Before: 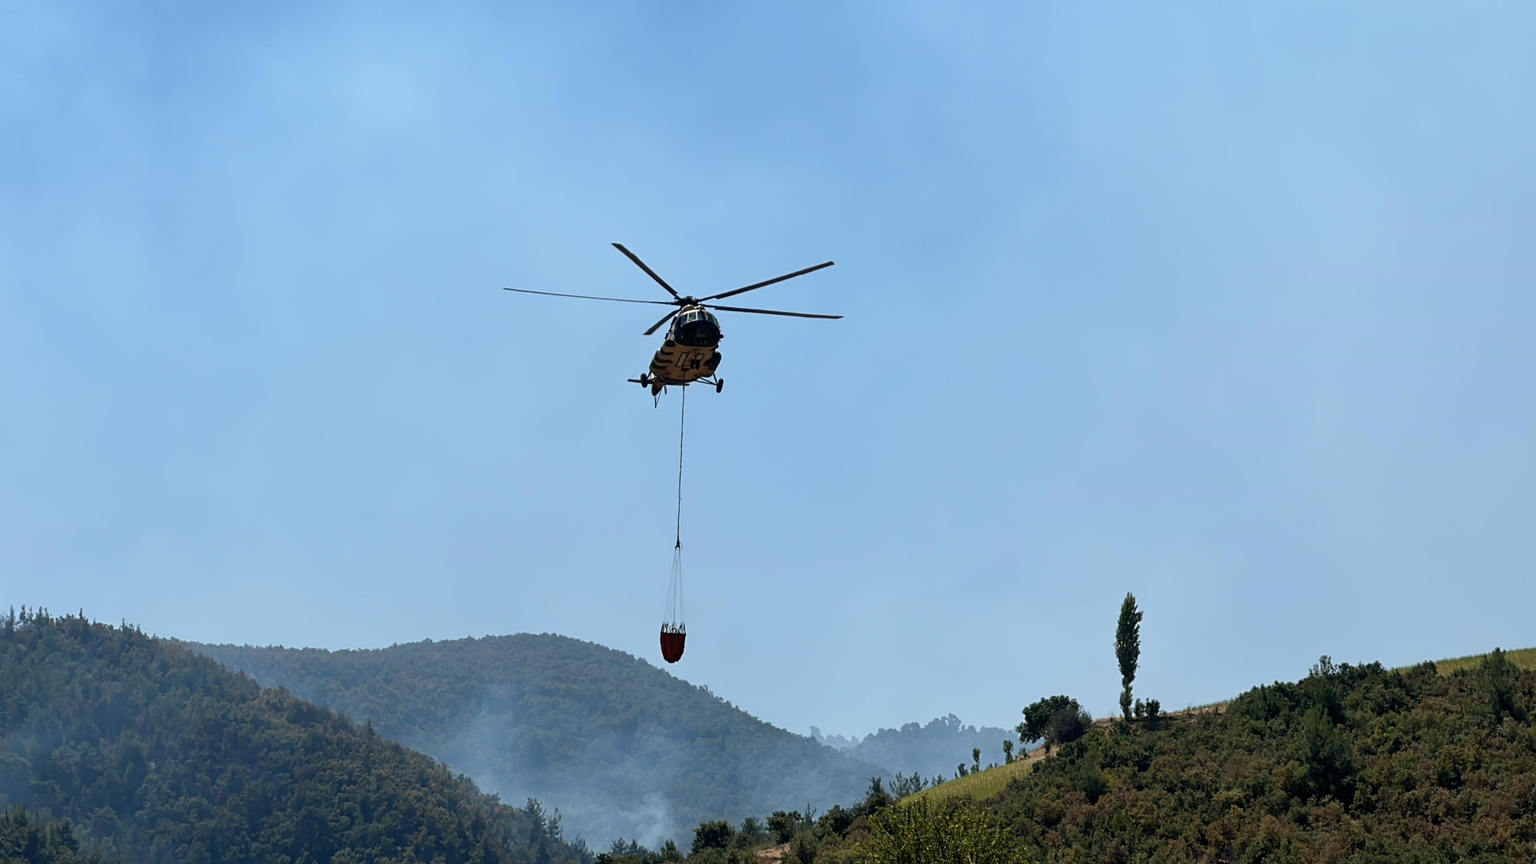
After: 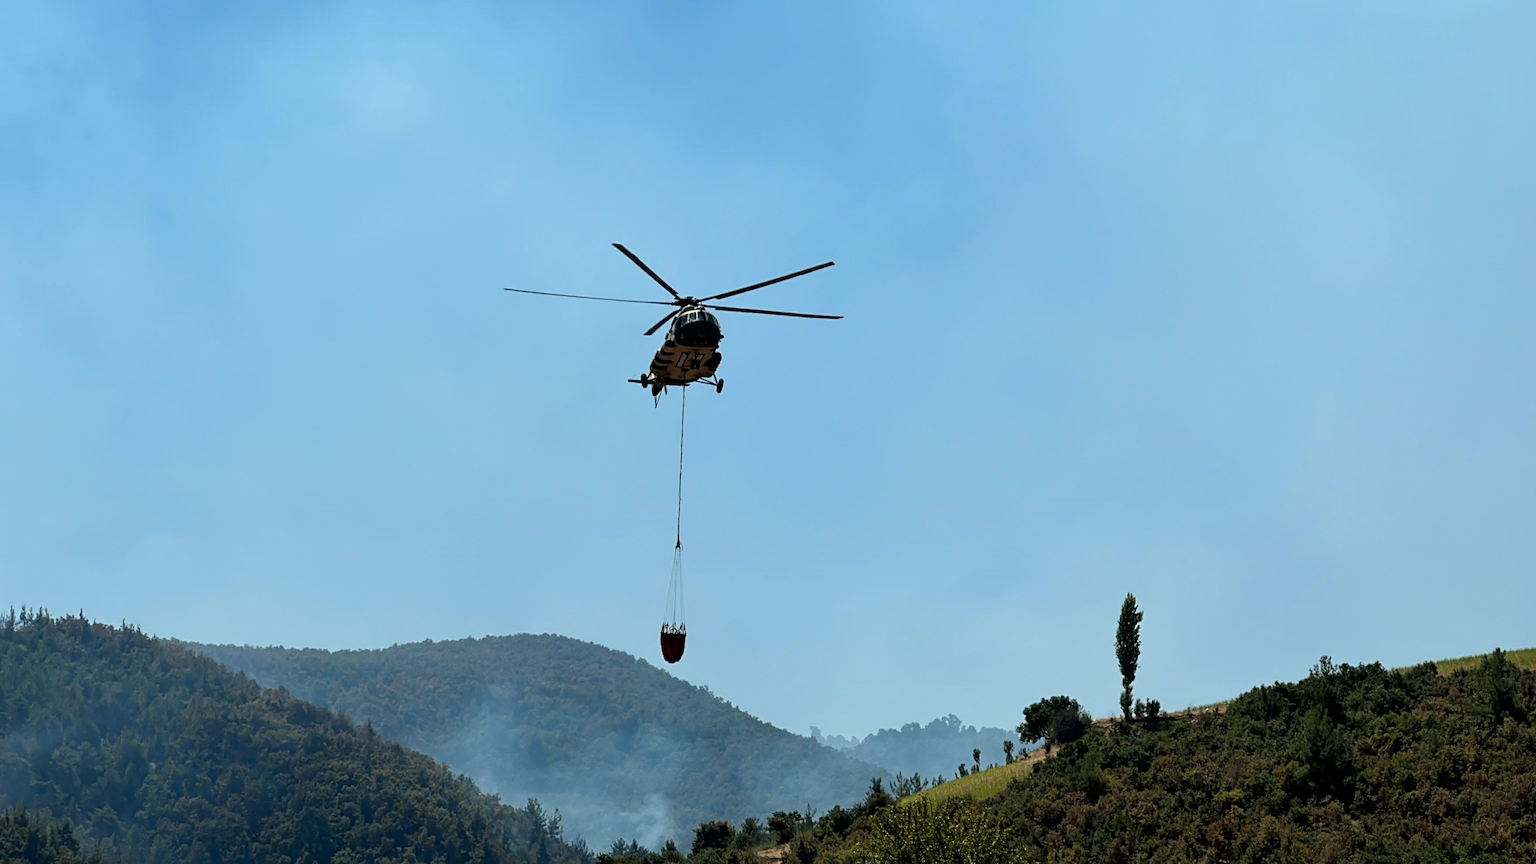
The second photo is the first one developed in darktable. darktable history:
color calibration: output R [0.972, 0.068, -0.094, 0], output G [-0.178, 1.216, -0.086, 0], output B [0.095, -0.136, 0.98, 0], gray › normalize channels true, illuminant same as pipeline (D50), adaptation XYZ, x 0.345, y 0.358, temperature 5010.28 K, gamut compression 0.008
filmic rgb: black relative exposure -12.73 EV, white relative exposure 2.81 EV, target black luminance 0%, hardness 8.49, latitude 71.07%, contrast 1.134, shadows ↔ highlights balance -0.7%, color science v5 (2021), contrast in shadows safe, contrast in highlights safe
